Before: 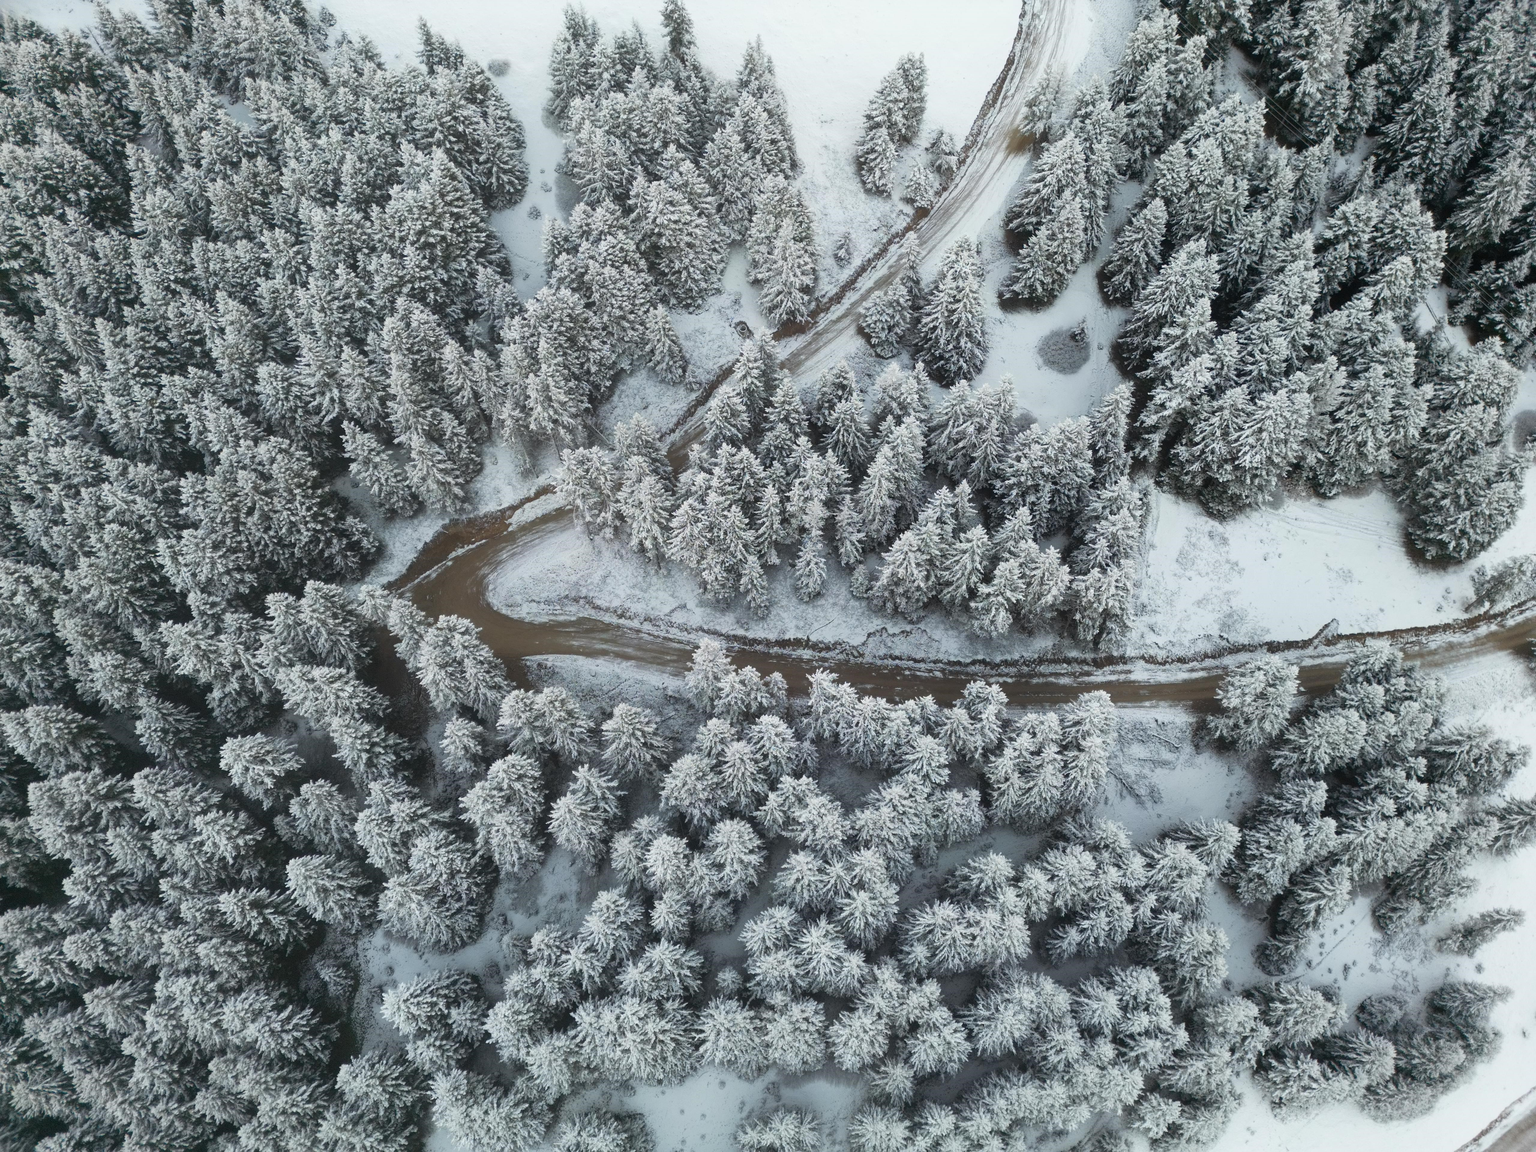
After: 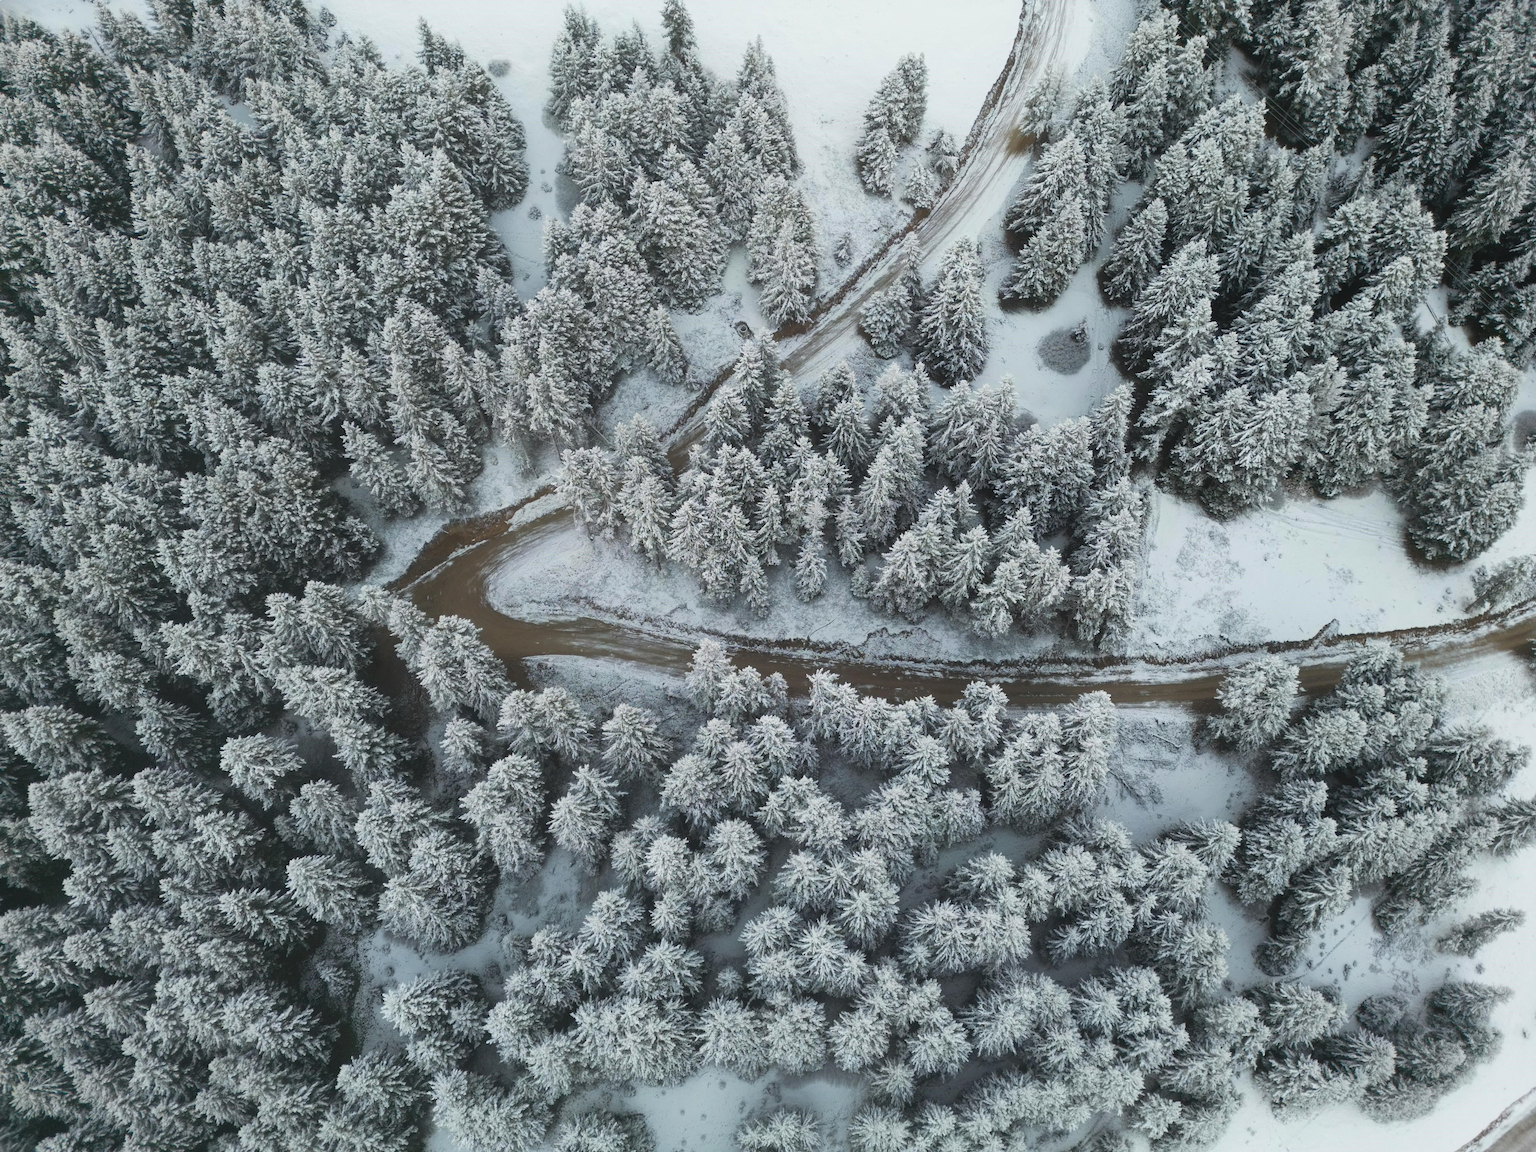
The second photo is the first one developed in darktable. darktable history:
exposure: exposure -0.208 EV, compensate exposure bias true, compensate highlight preservation false
color balance rgb: shadows lift › chroma 0.839%, shadows lift › hue 112.3°, global offset › luminance 0.503%, perceptual saturation grading › global saturation 0.317%, perceptual brilliance grading › highlights 2.767%, global vibrance 20%
